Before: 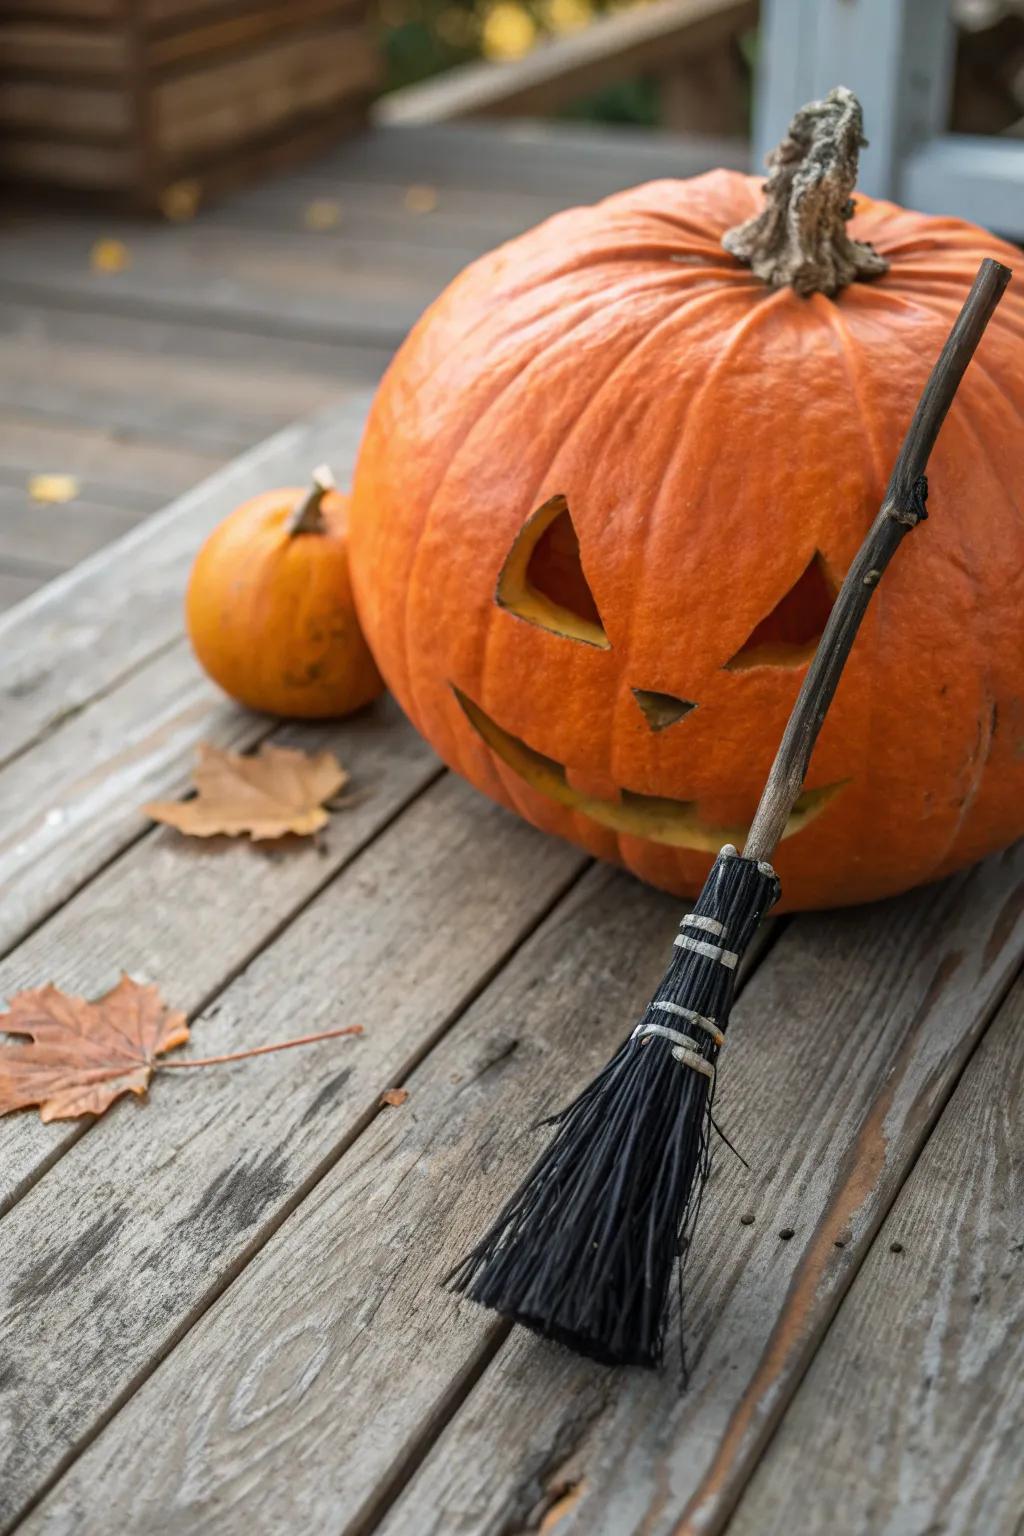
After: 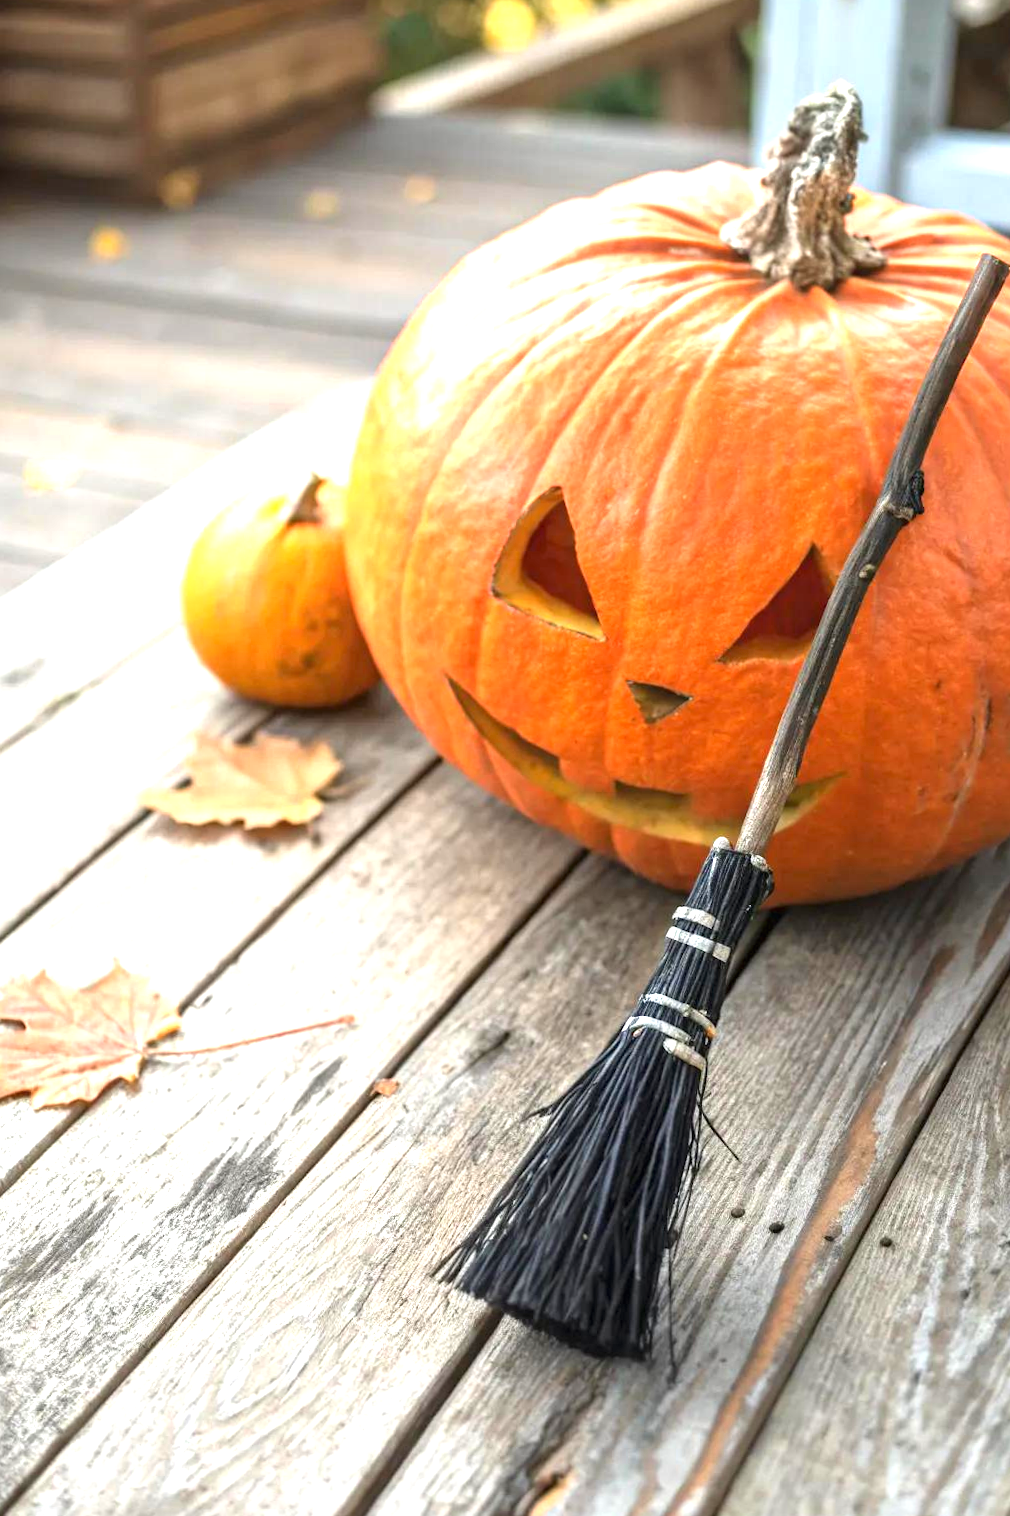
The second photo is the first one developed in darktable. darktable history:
exposure: black level correction 0, exposure 1.45 EV, compensate exposure bias true, compensate highlight preservation false
crop and rotate: angle -0.5°
